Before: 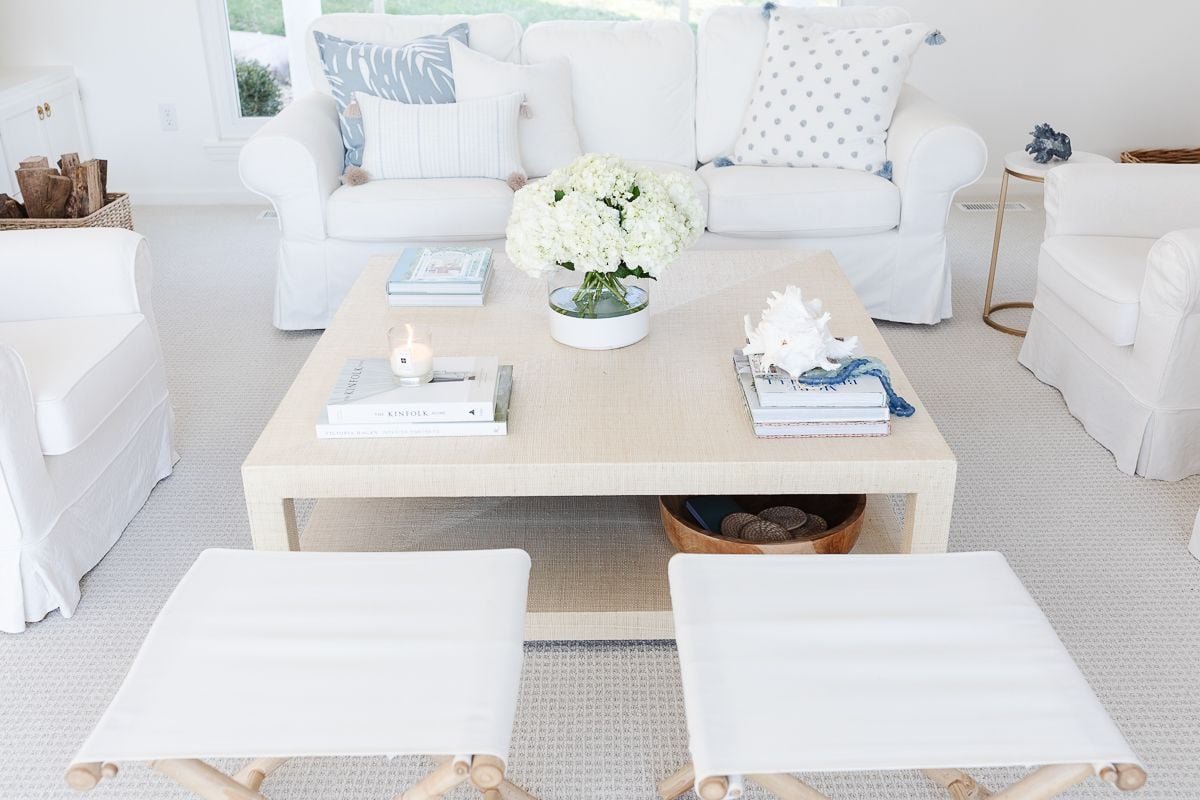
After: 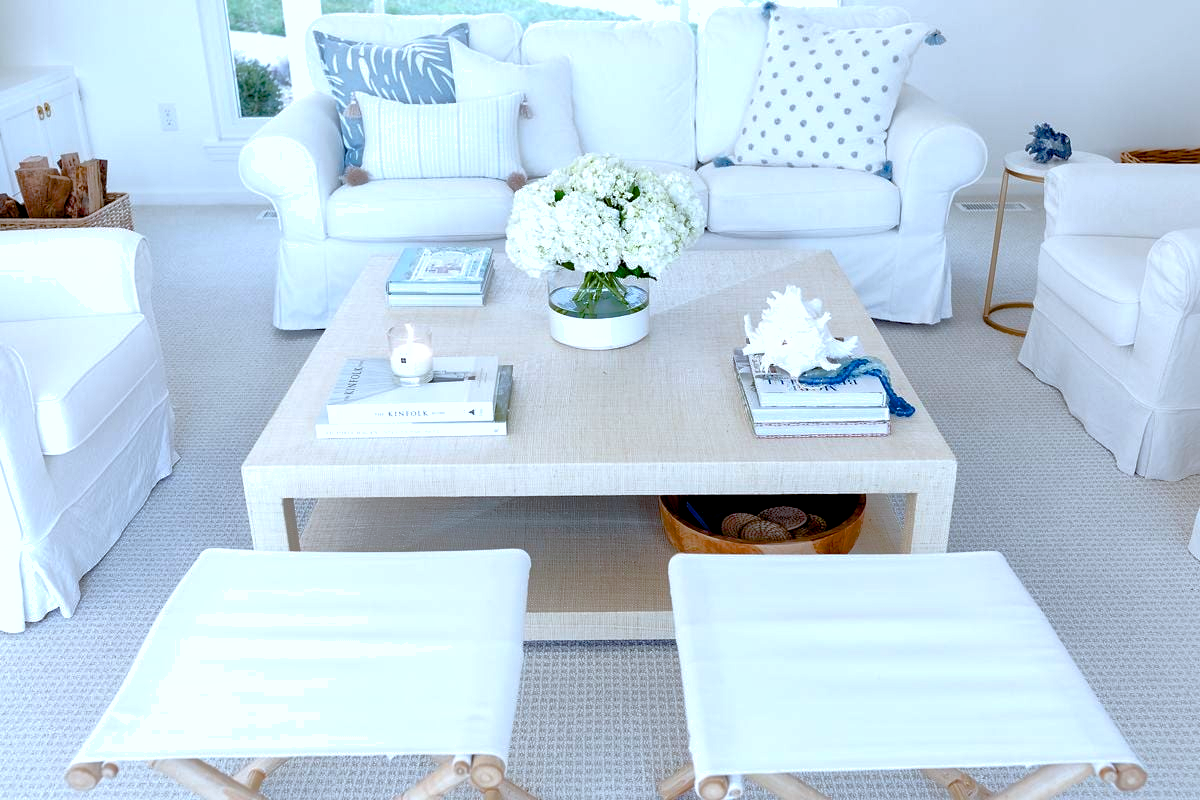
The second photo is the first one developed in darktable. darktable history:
color balance rgb: highlights gain › luminance 17.852%, linear chroma grading › global chroma 15.291%, perceptual saturation grading › global saturation 13.652%, perceptual saturation grading › highlights -24.717%, perceptual saturation grading › shadows 29.752%, saturation formula JzAzBz (2021)
exposure: black level correction 0.017, exposure -0.008 EV, compensate highlight preservation false
shadows and highlights: on, module defaults
color calibration: illuminant custom, x 0.368, y 0.373, temperature 4340.9 K
